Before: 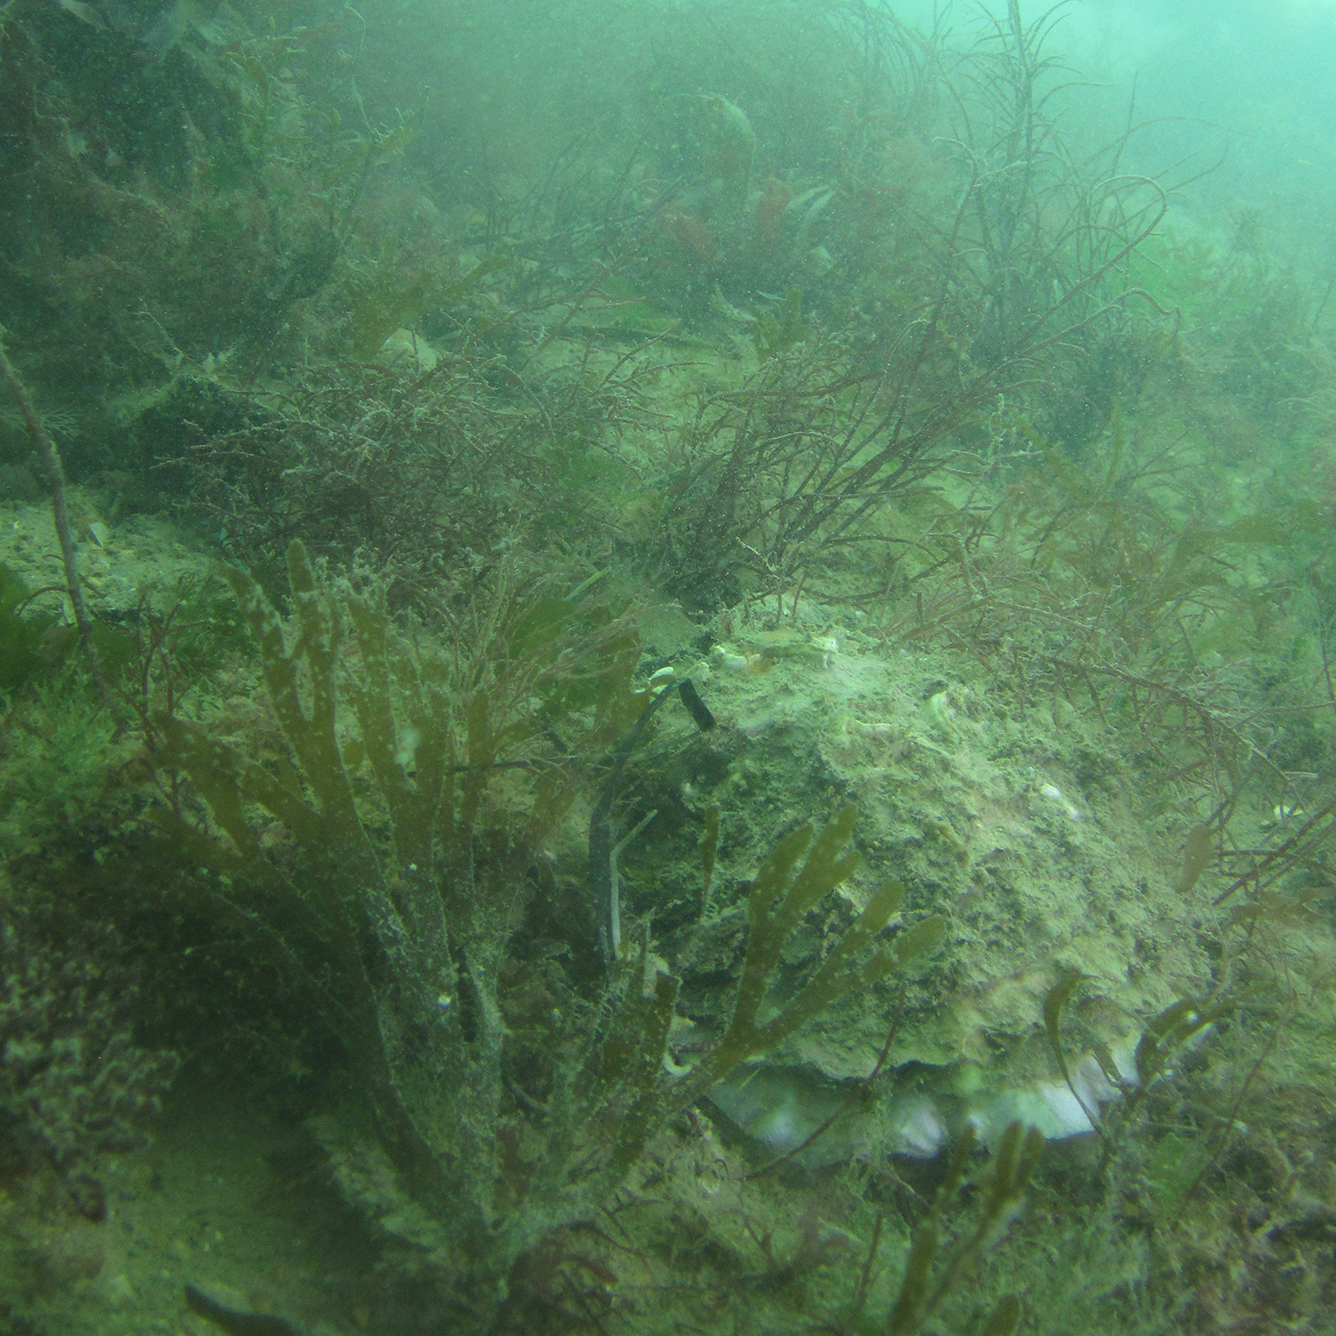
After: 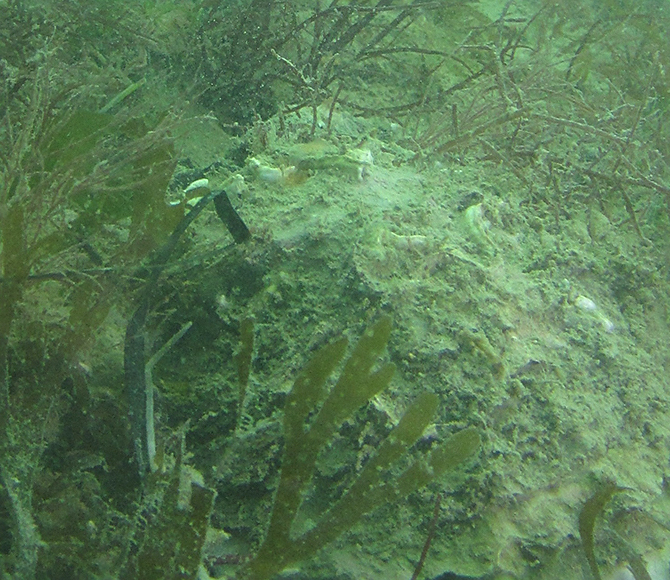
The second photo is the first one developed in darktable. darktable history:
crop: left 34.816%, top 36.598%, right 14.996%, bottom 19.984%
sharpen: on, module defaults
